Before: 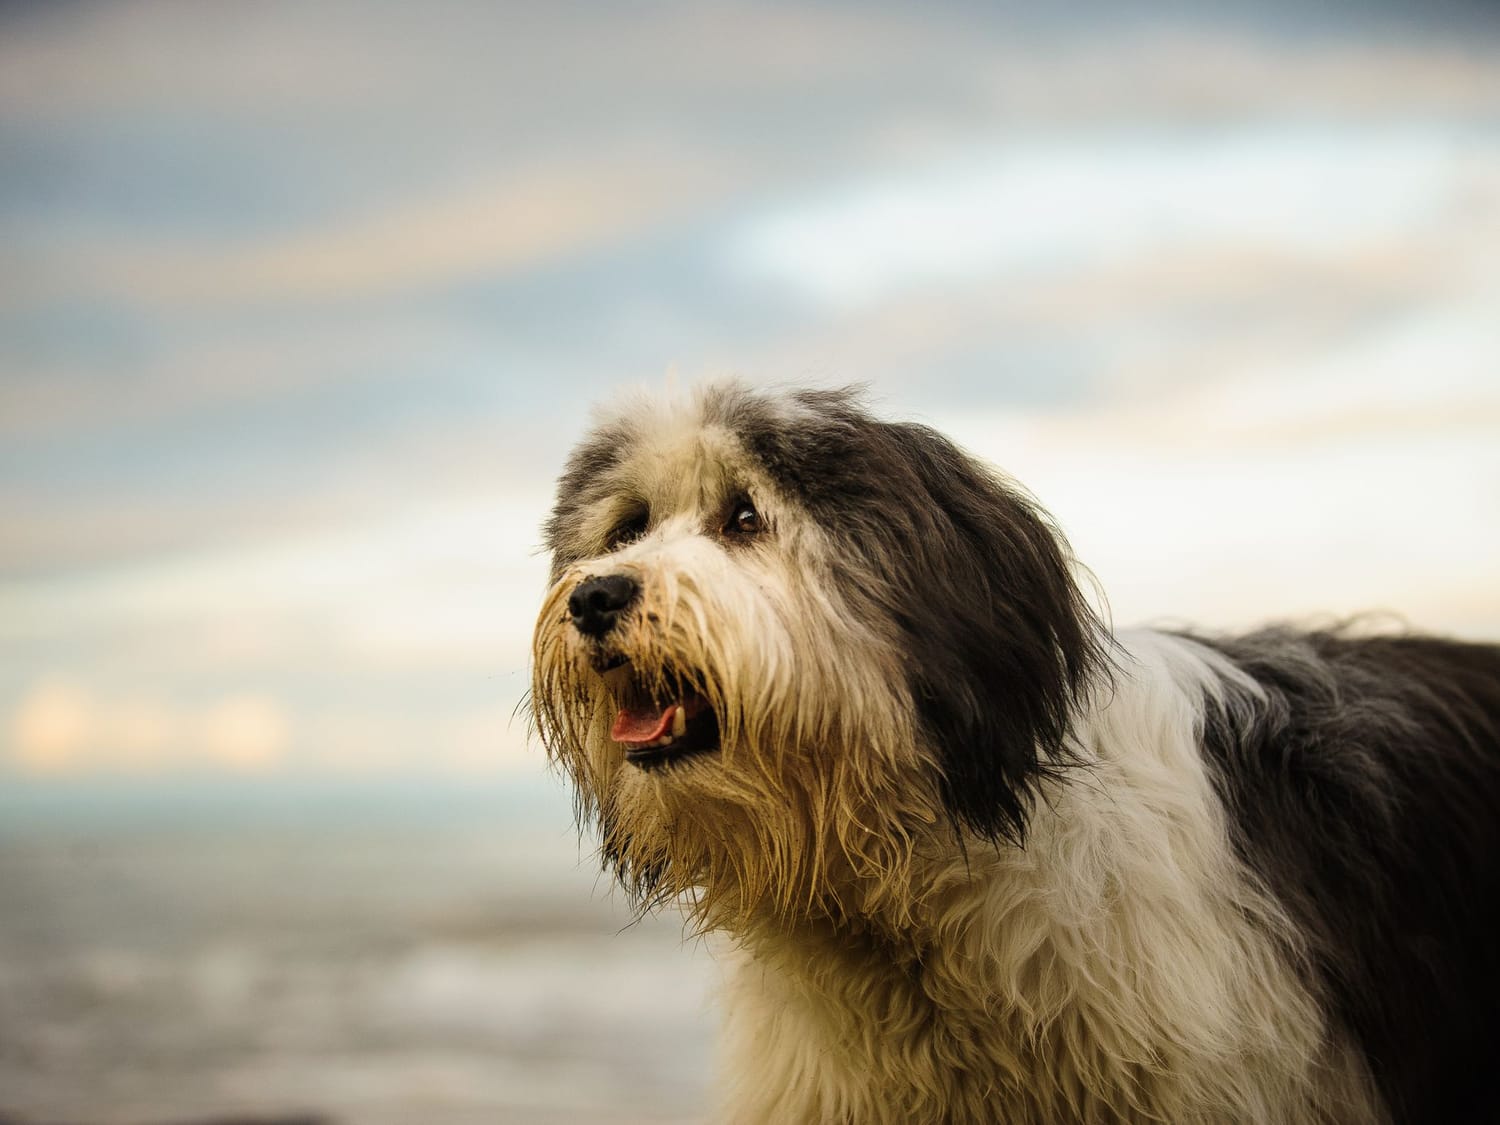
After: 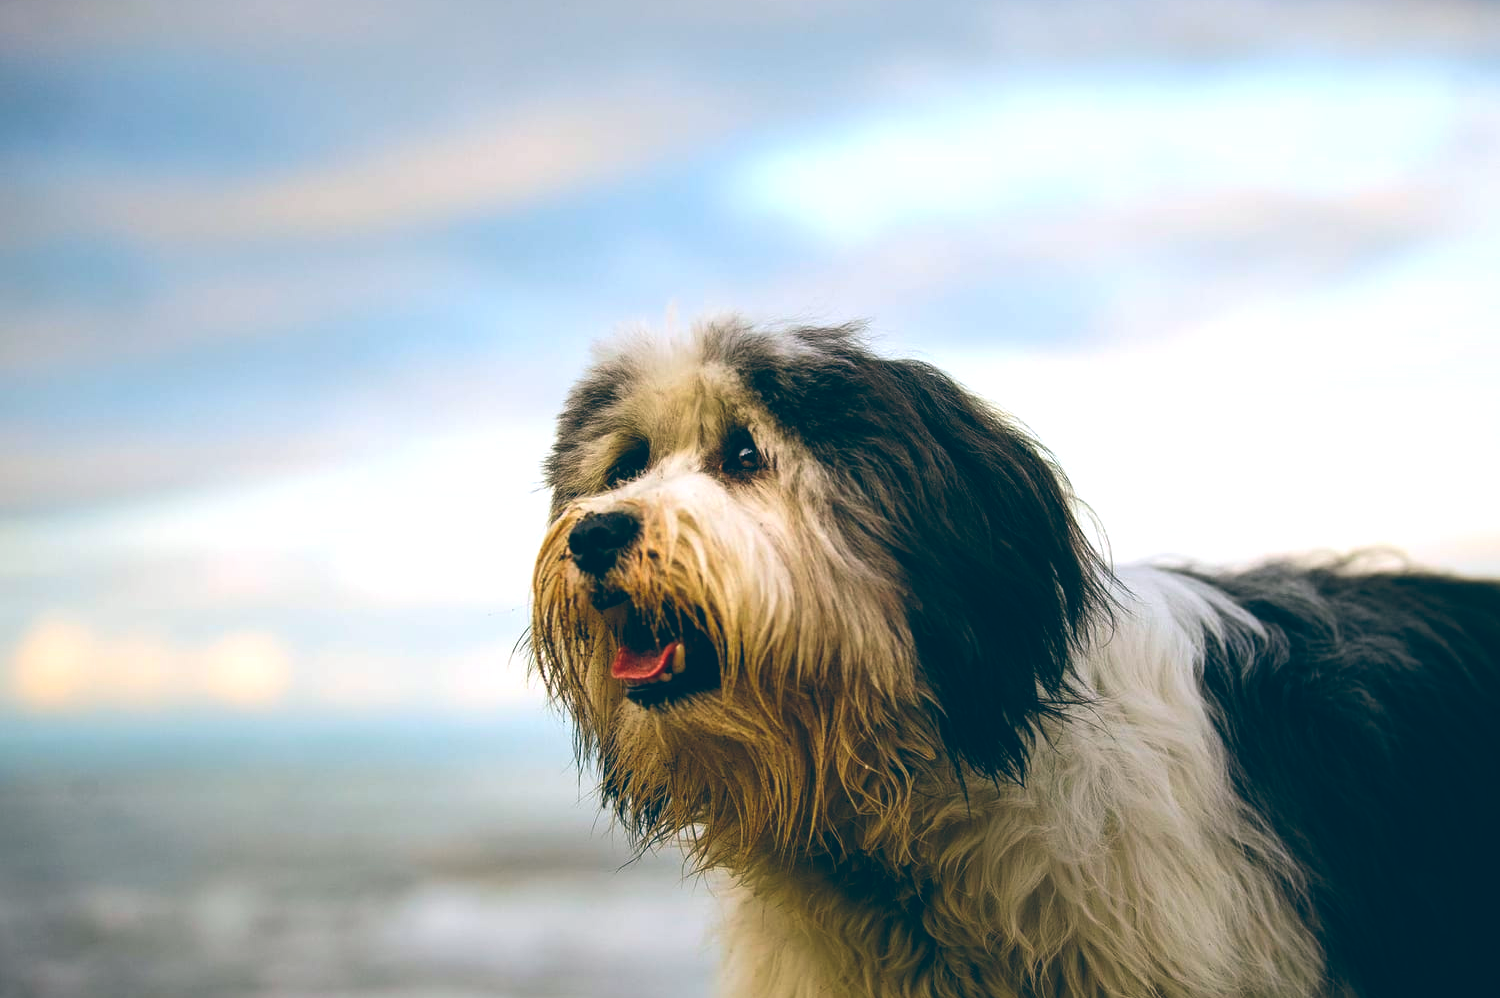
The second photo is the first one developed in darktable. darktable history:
crop and rotate: top 5.609%, bottom 5.609%
color balance: lift [1.016, 0.983, 1, 1.017], gamma [0.958, 1, 1, 1], gain [0.981, 1.007, 0.993, 1.002], input saturation 118.26%, contrast 13.43%, contrast fulcrum 21.62%, output saturation 82.76%
contrast brightness saturation: brightness -0.02, saturation 0.35
color calibration: illuminant as shot in camera, x 0.358, y 0.373, temperature 4628.91 K
